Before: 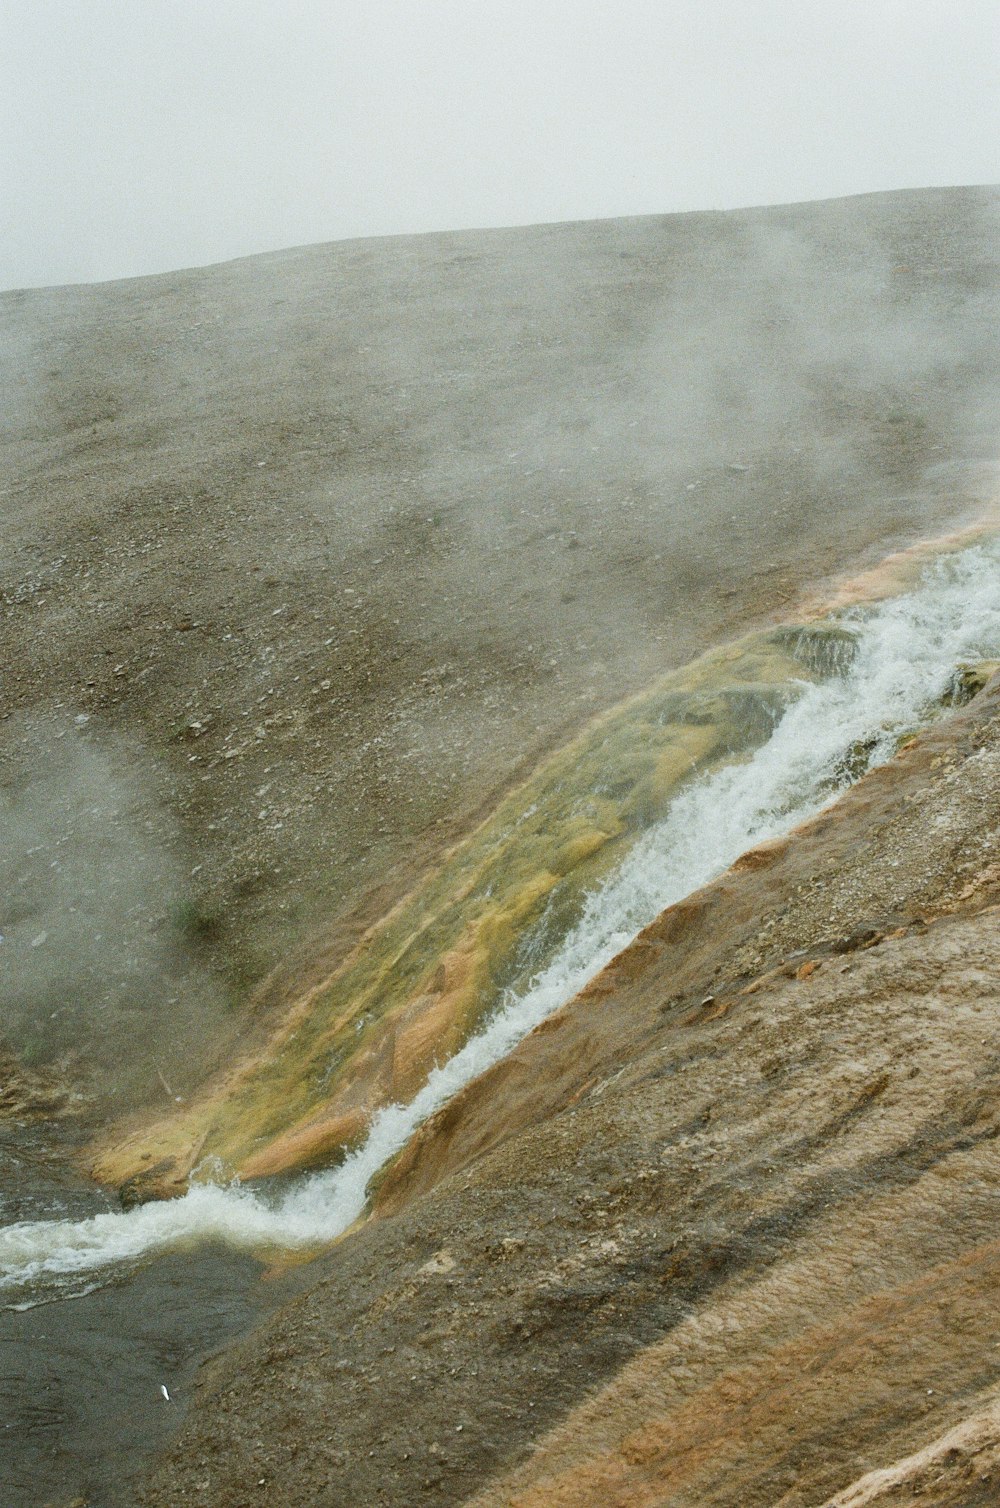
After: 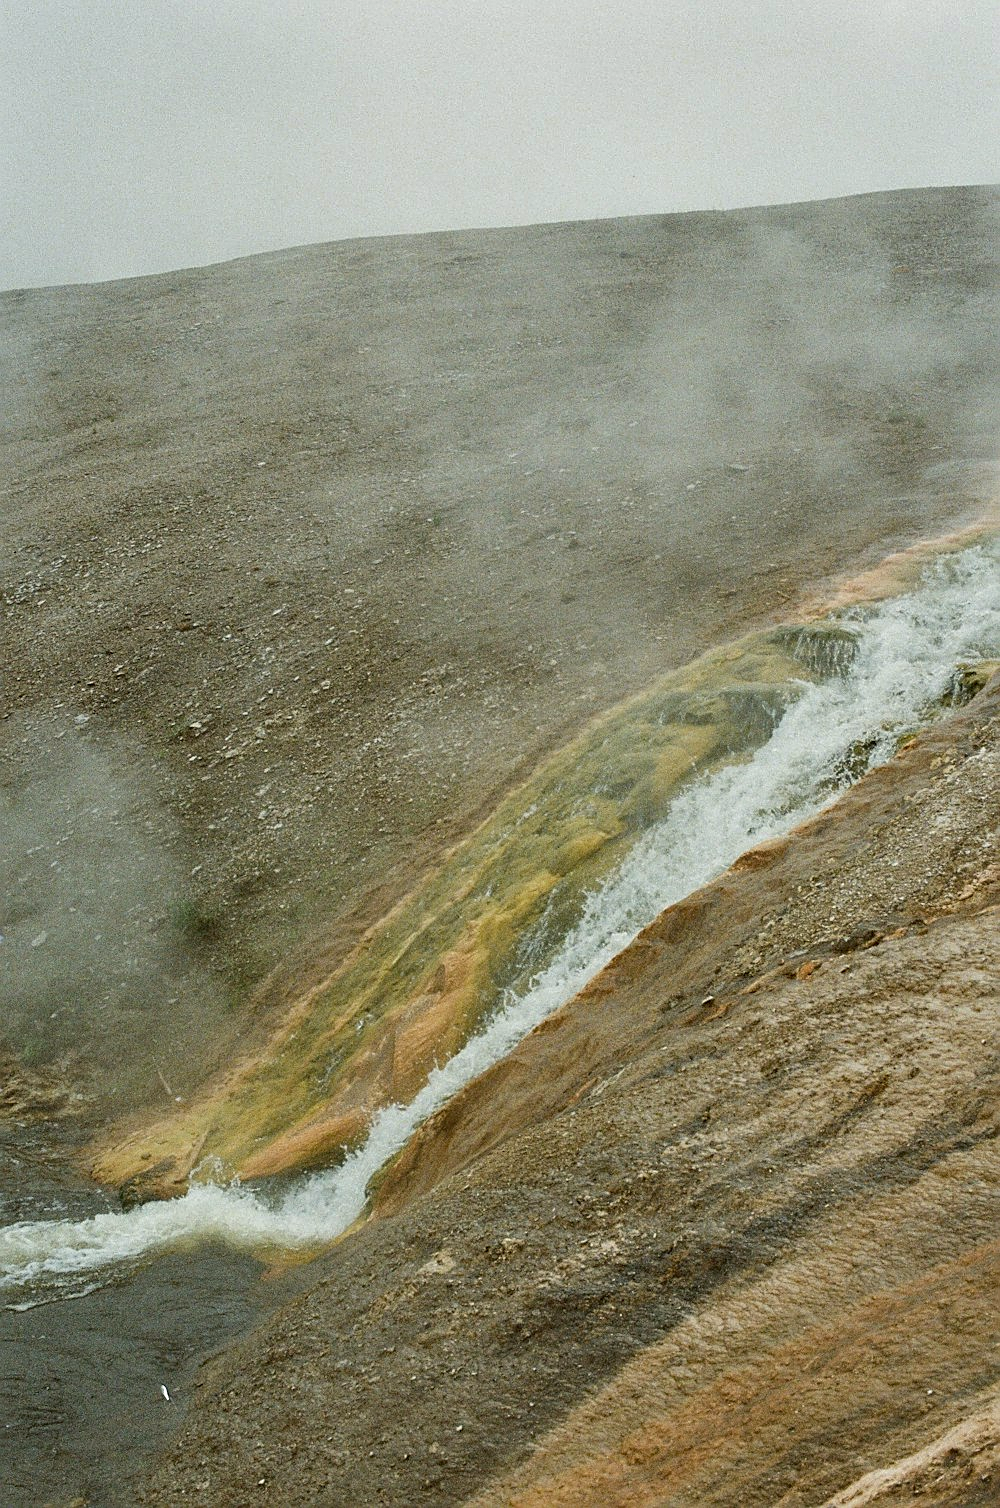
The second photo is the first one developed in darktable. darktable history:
sharpen: on, module defaults
haze removal: compatibility mode true, adaptive false
exposure: exposure -0.01 EV, compensate highlight preservation false
shadows and highlights: white point adjustment 0.05, highlights color adjustment 55.9%, soften with gaussian
white balance: red 1.009, blue 0.985
